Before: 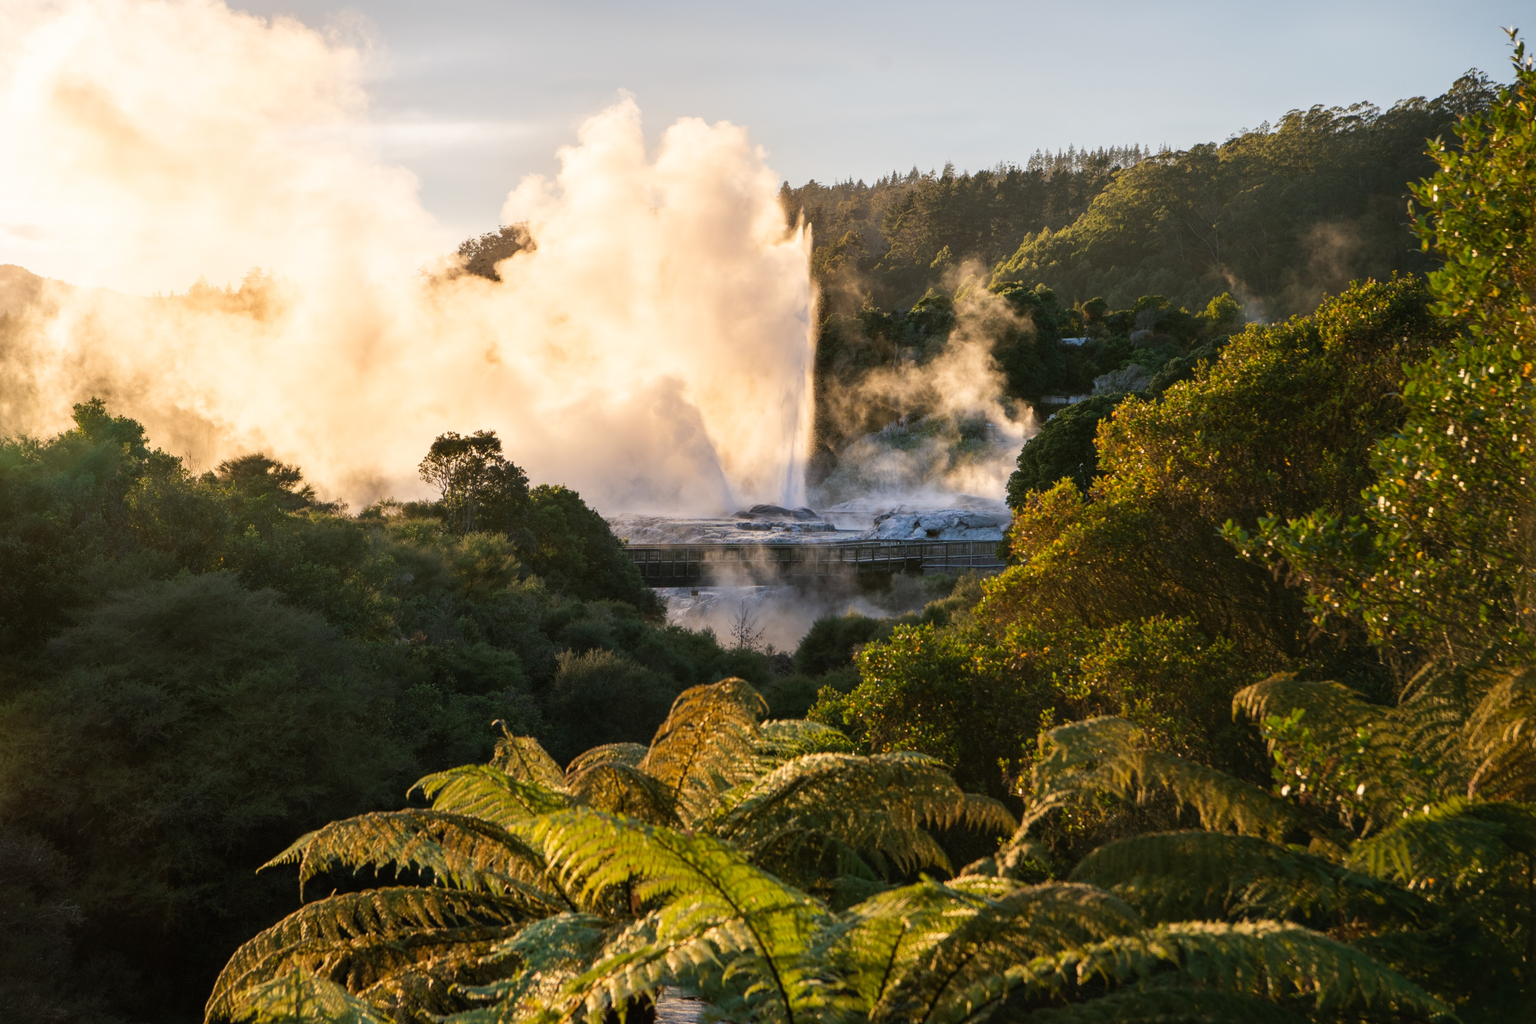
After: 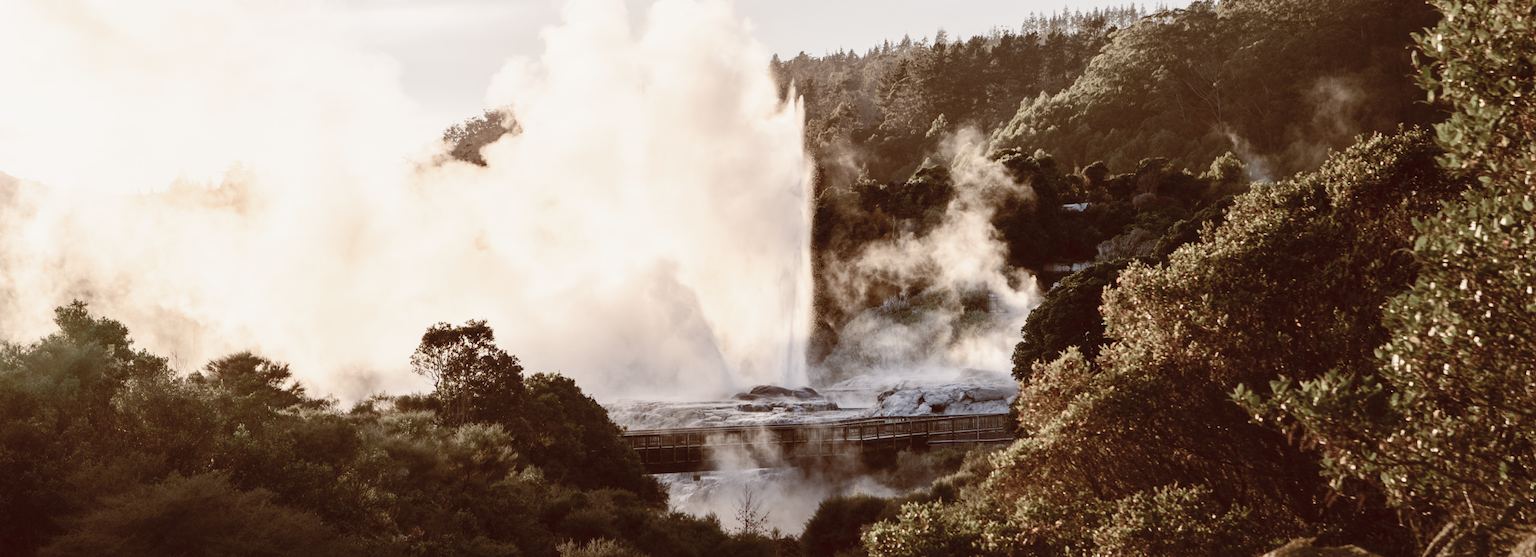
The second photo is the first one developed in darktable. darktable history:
crop and rotate: top 10.605%, bottom 33.274%
color balance rgb: shadows lift › luminance 1%, shadows lift › chroma 0.2%, shadows lift › hue 20°, power › luminance 1%, power › chroma 0.4%, power › hue 34°, highlights gain › luminance 0.8%, highlights gain › chroma 0.4%, highlights gain › hue 44°, global offset › chroma 0.4%, global offset › hue 34°, white fulcrum 0.08 EV, linear chroma grading › shadows -7%, linear chroma grading › highlights -7%, linear chroma grading › global chroma -10%, linear chroma grading › mid-tones -8%, perceptual saturation grading › global saturation -28%, perceptual saturation grading › highlights -20%, perceptual saturation grading › mid-tones -24%, perceptual saturation grading › shadows -24%, perceptual brilliance grading › global brilliance -1%, perceptual brilliance grading › highlights -1%, perceptual brilliance grading › mid-tones -1%, perceptual brilliance grading › shadows -1%, global vibrance -17%, contrast -6%
rotate and perspective: rotation -2°, crop left 0.022, crop right 0.978, crop top 0.049, crop bottom 0.951
base curve: curves: ch0 [(0, 0) (0.036, 0.025) (0.121, 0.166) (0.206, 0.329) (0.605, 0.79) (1, 1)], preserve colors none
